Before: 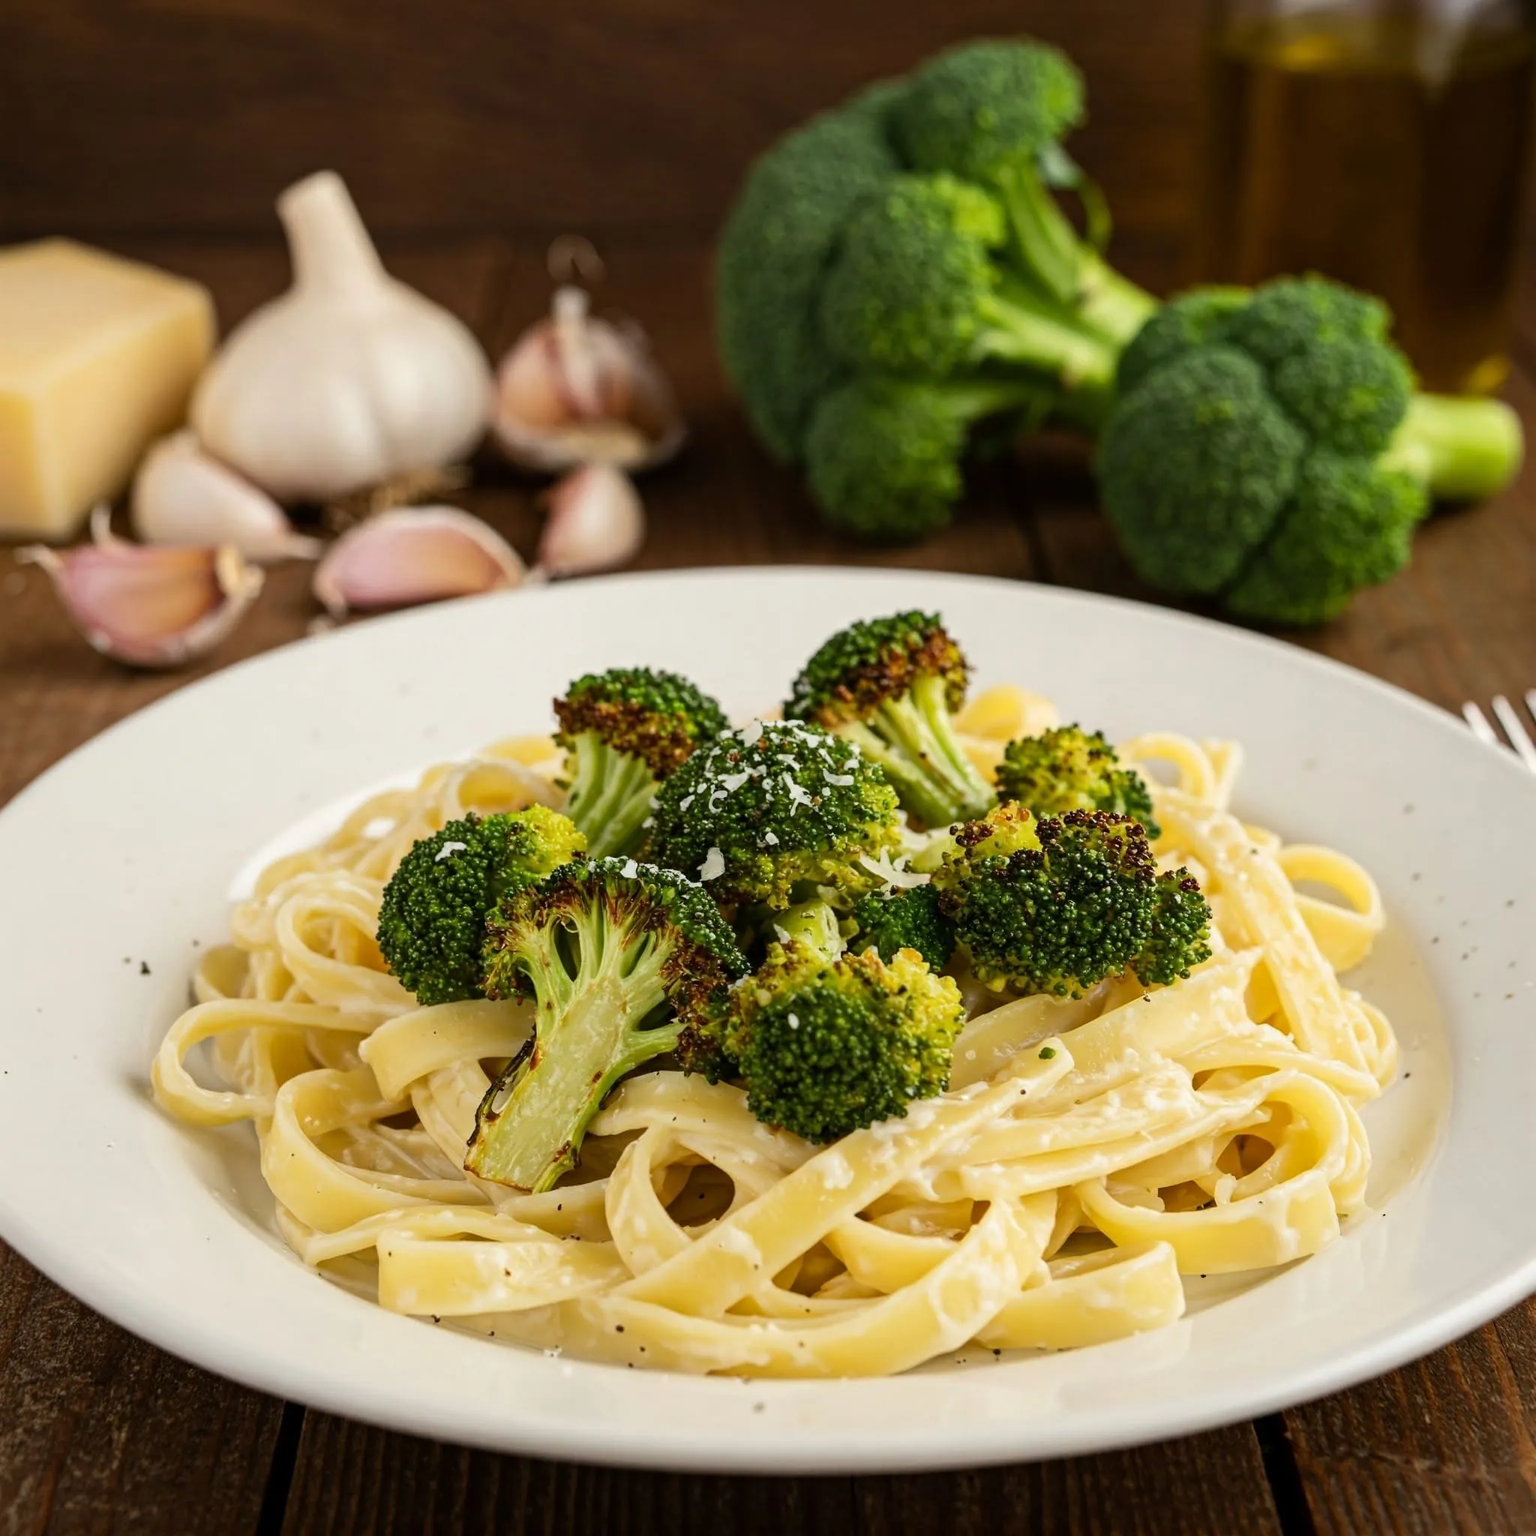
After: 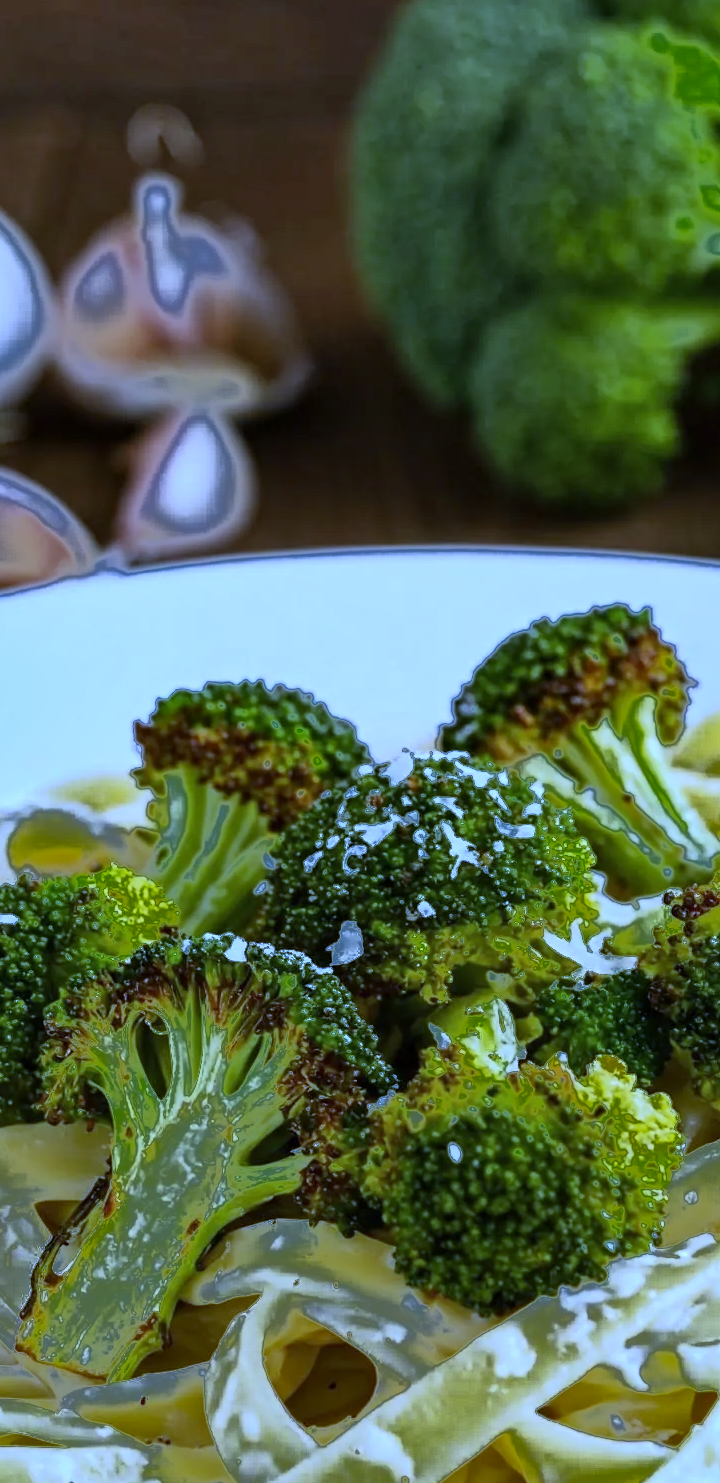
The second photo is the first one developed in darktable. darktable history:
crop and rotate: left 29.476%, top 10.214%, right 35.32%, bottom 17.333%
white balance: red 0.766, blue 1.537
shadows and highlights: low approximation 0.01, soften with gaussian
fill light: exposure -0.73 EV, center 0.69, width 2.2
